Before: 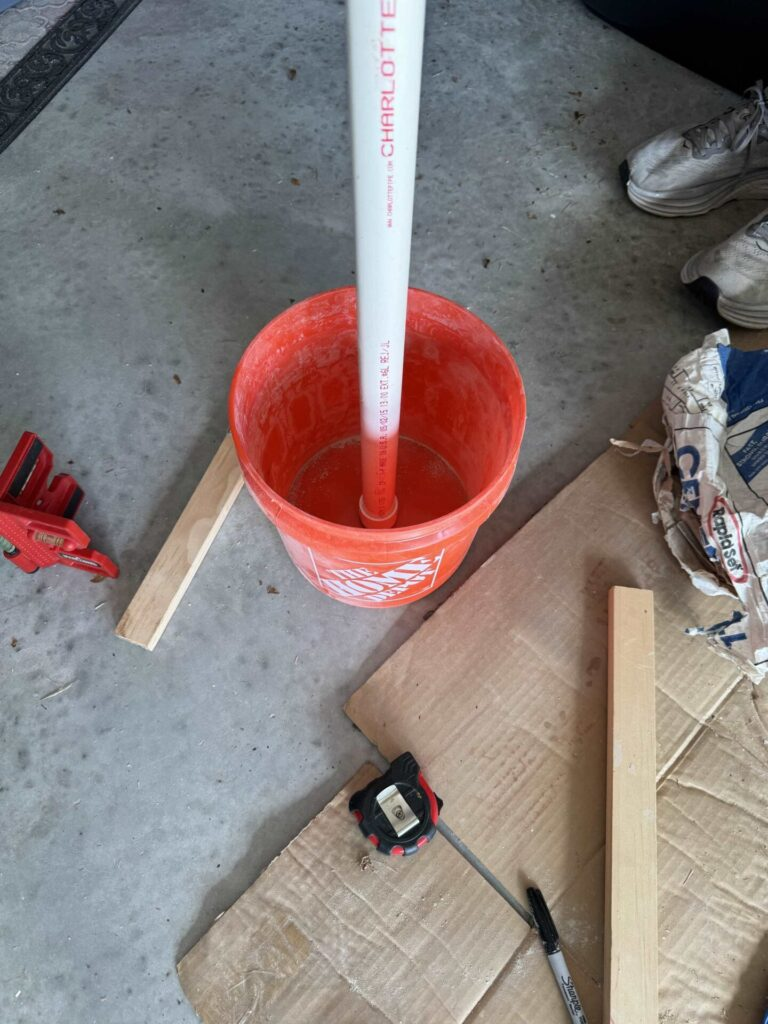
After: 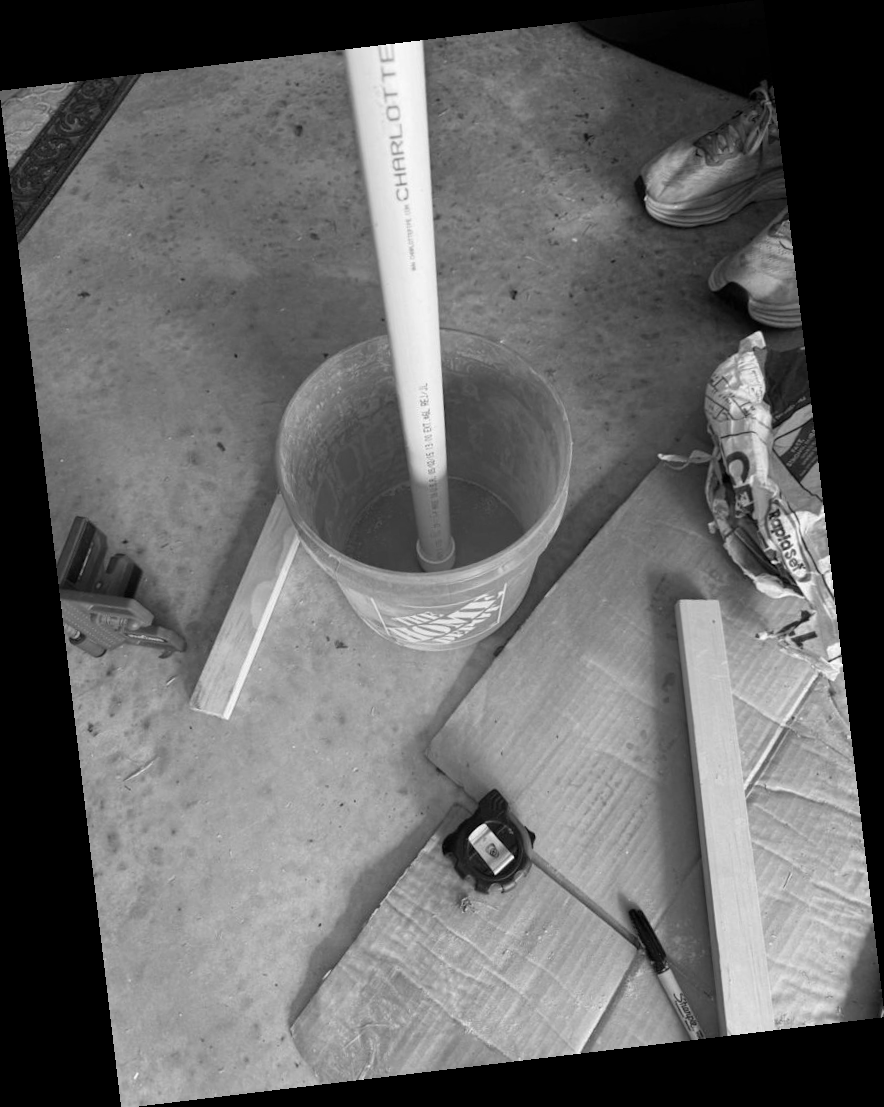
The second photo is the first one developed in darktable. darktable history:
rotate and perspective: rotation -6.83°, automatic cropping off
monochrome: on, module defaults
